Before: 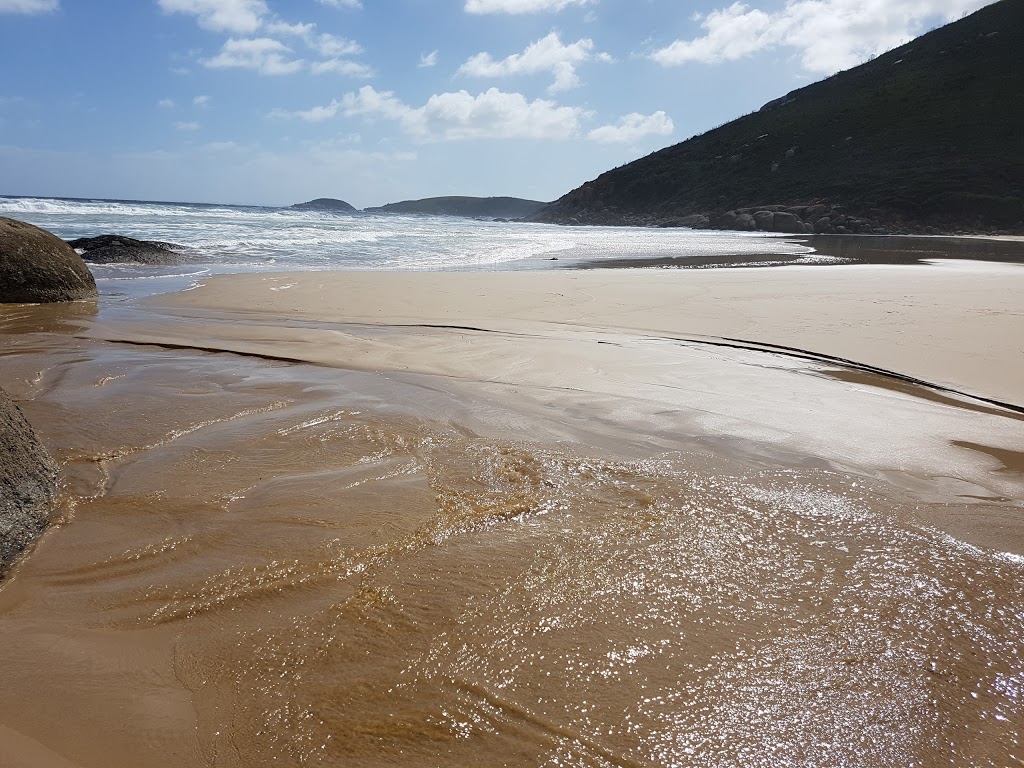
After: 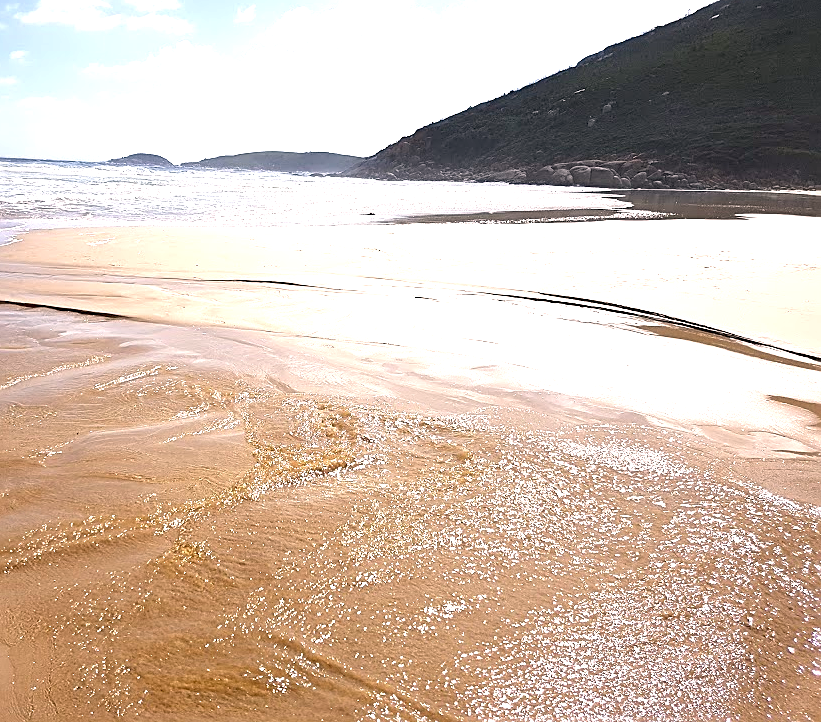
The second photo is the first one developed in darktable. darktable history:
exposure: black level correction 0.002, exposure 1.313 EV, compensate highlight preservation false
crop and rotate: left 17.963%, top 5.906%, right 1.766%
color correction: highlights a* 7, highlights b* 3.89
sharpen: on, module defaults
